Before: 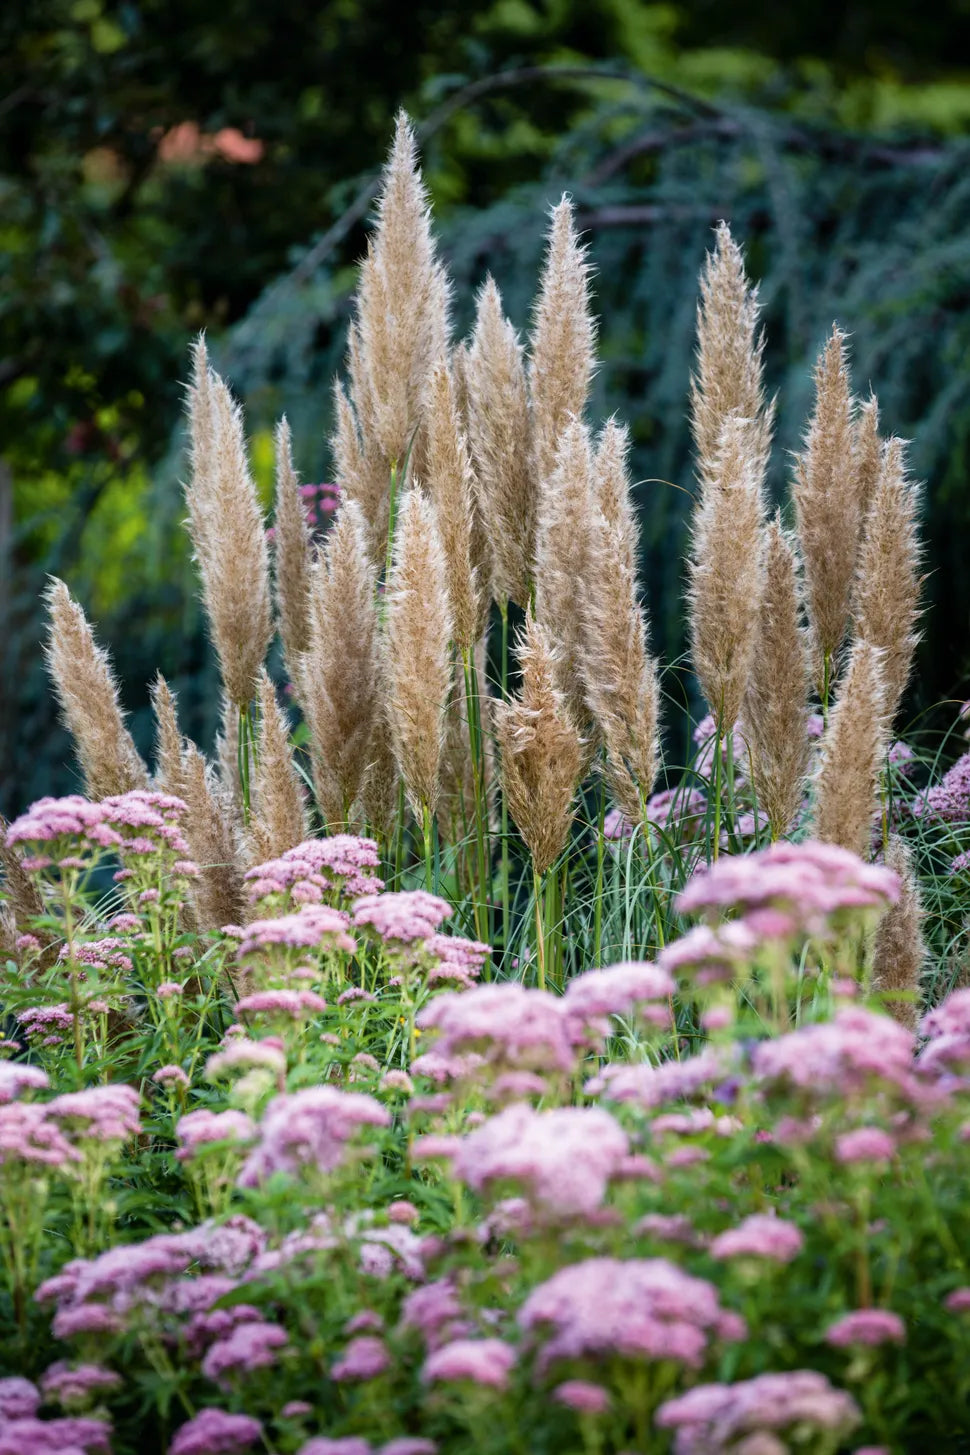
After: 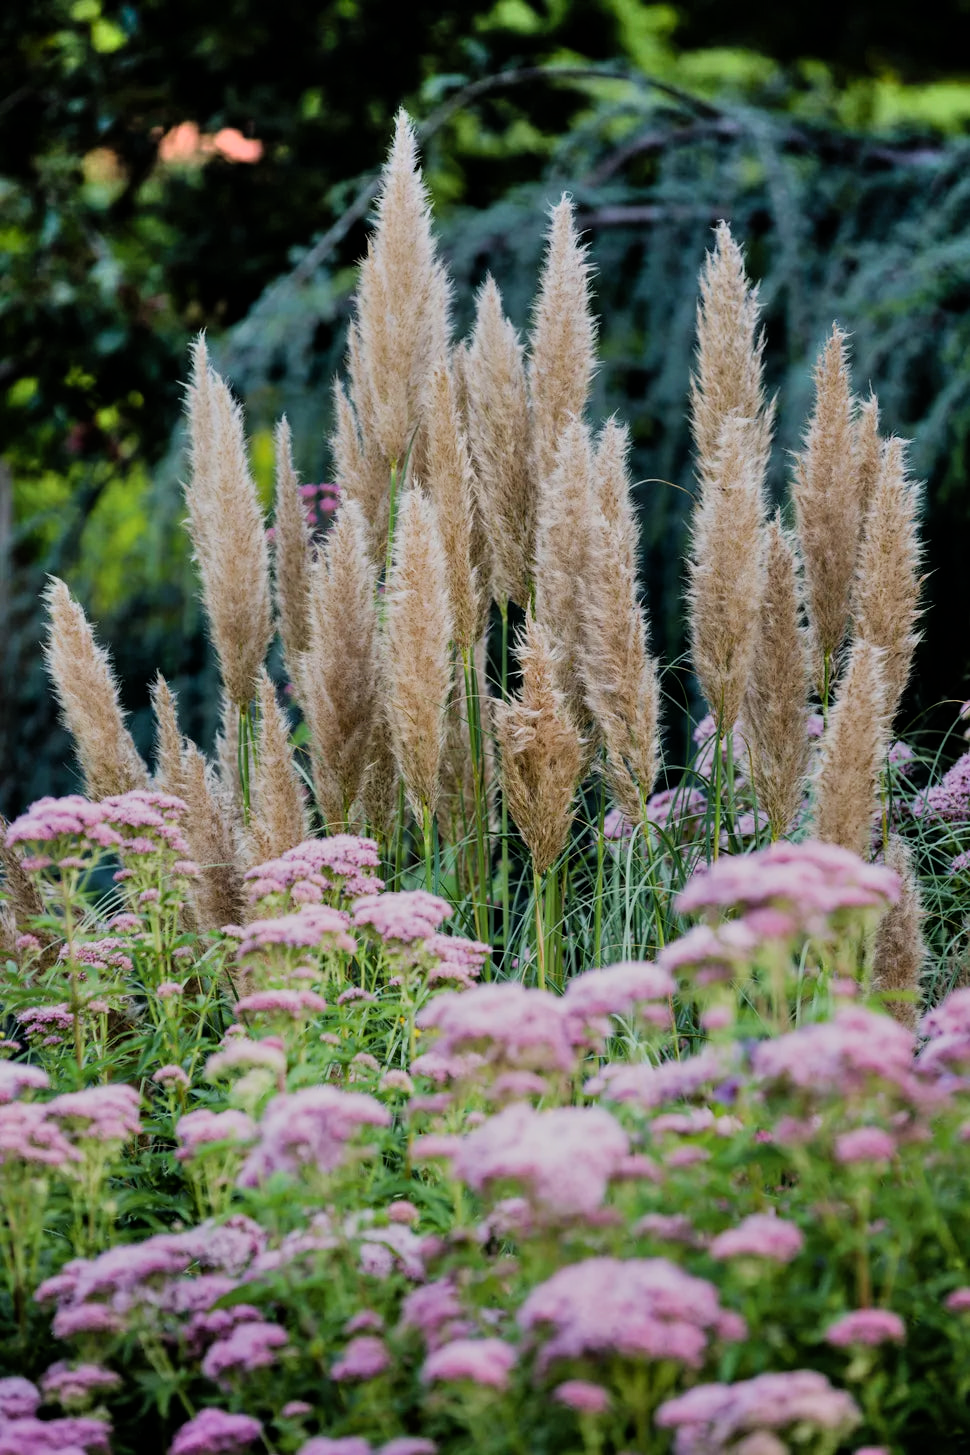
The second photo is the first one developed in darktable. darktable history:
filmic rgb: black relative exposure -7.65 EV, white relative exposure 4.56 EV, hardness 3.61
shadows and highlights: soften with gaussian
